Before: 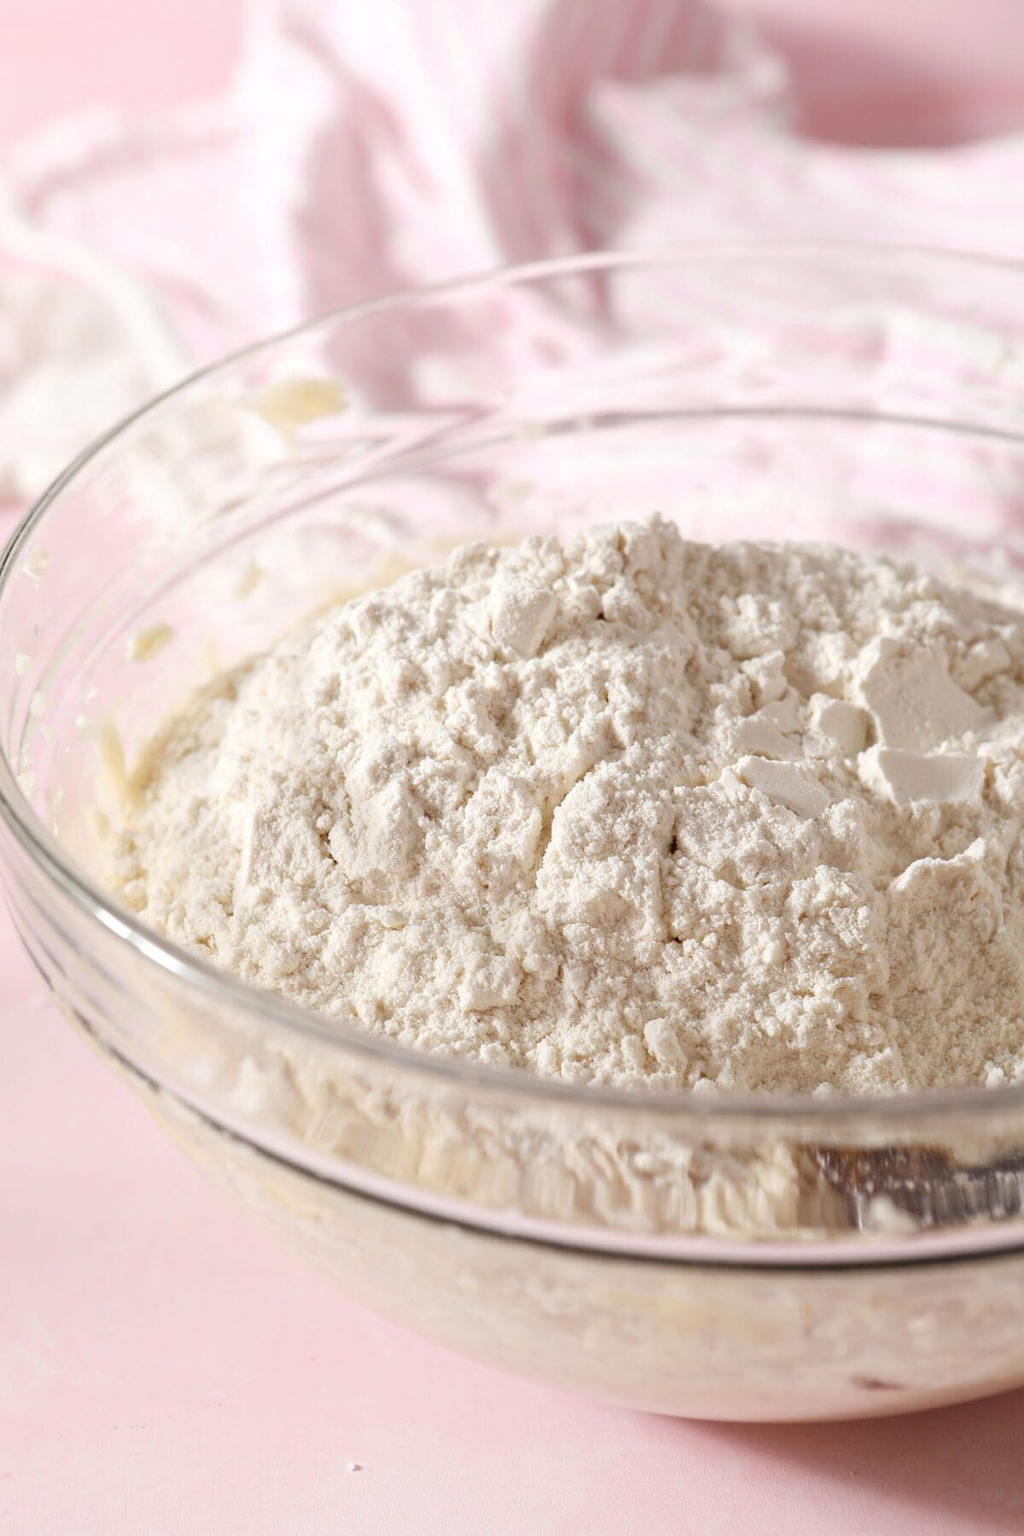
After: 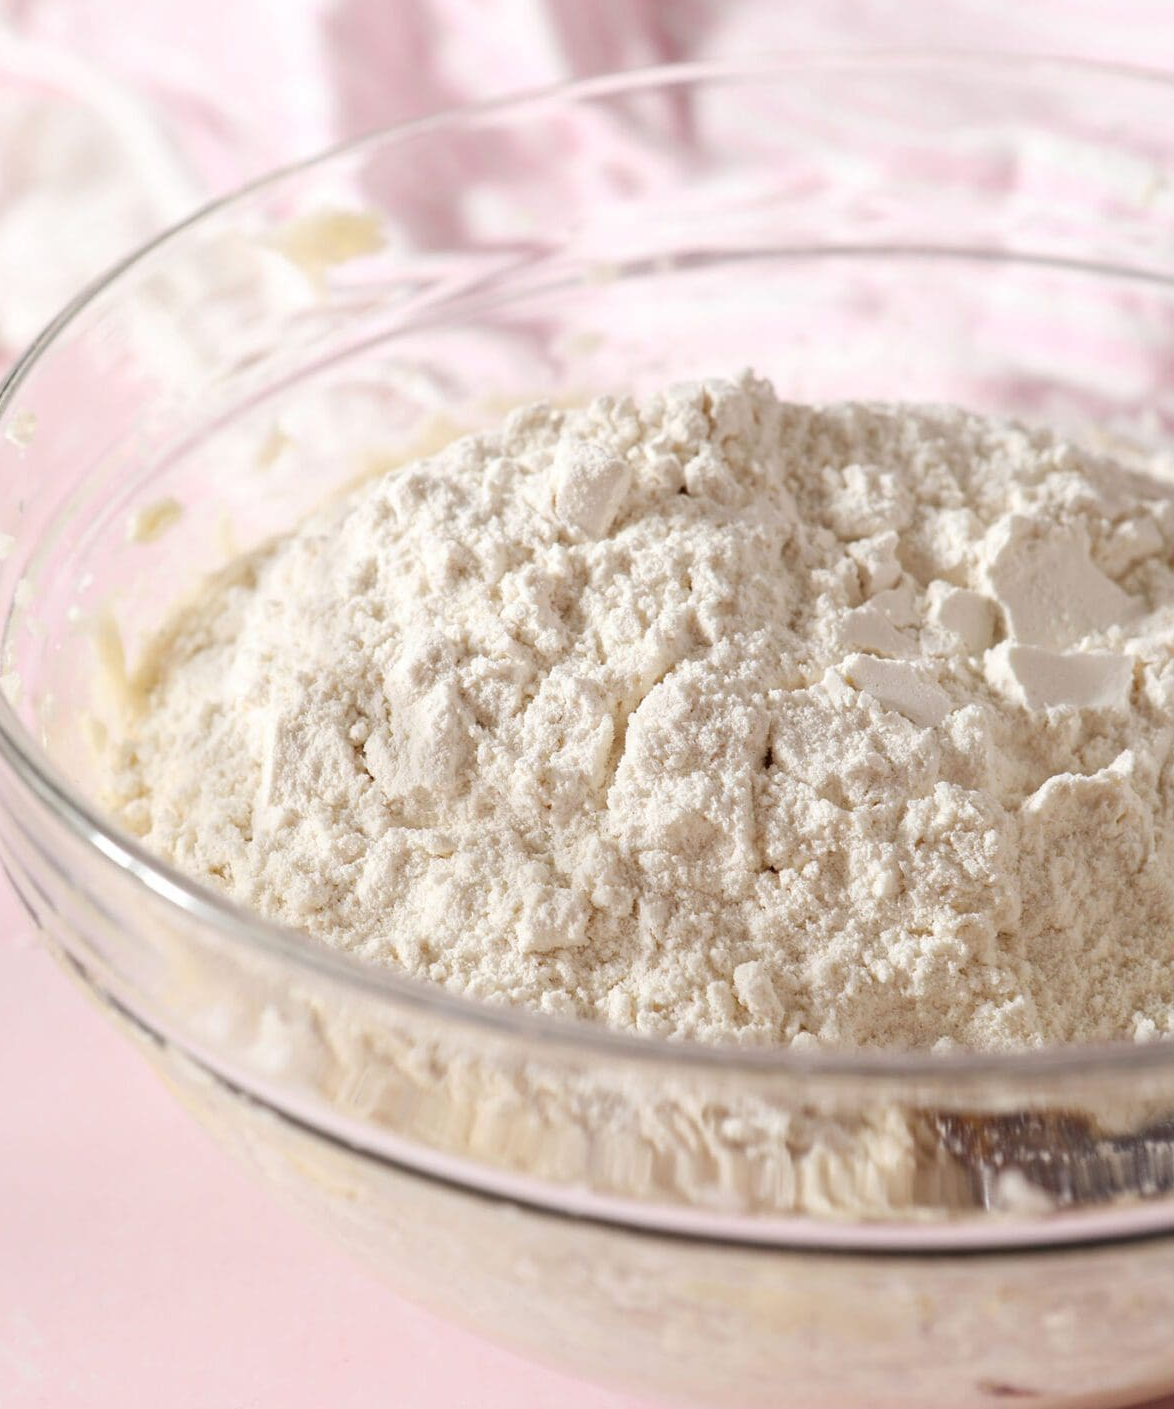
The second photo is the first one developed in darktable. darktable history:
crop and rotate: left 1.828%, top 12.909%, right 0.281%, bottom 8.789%
